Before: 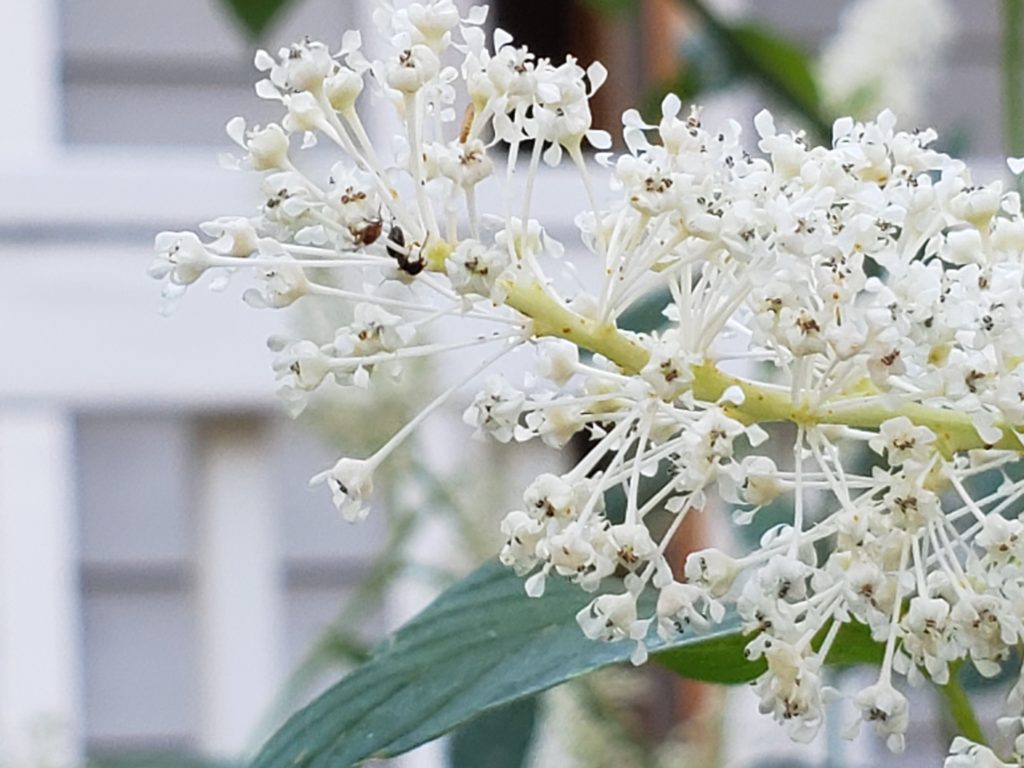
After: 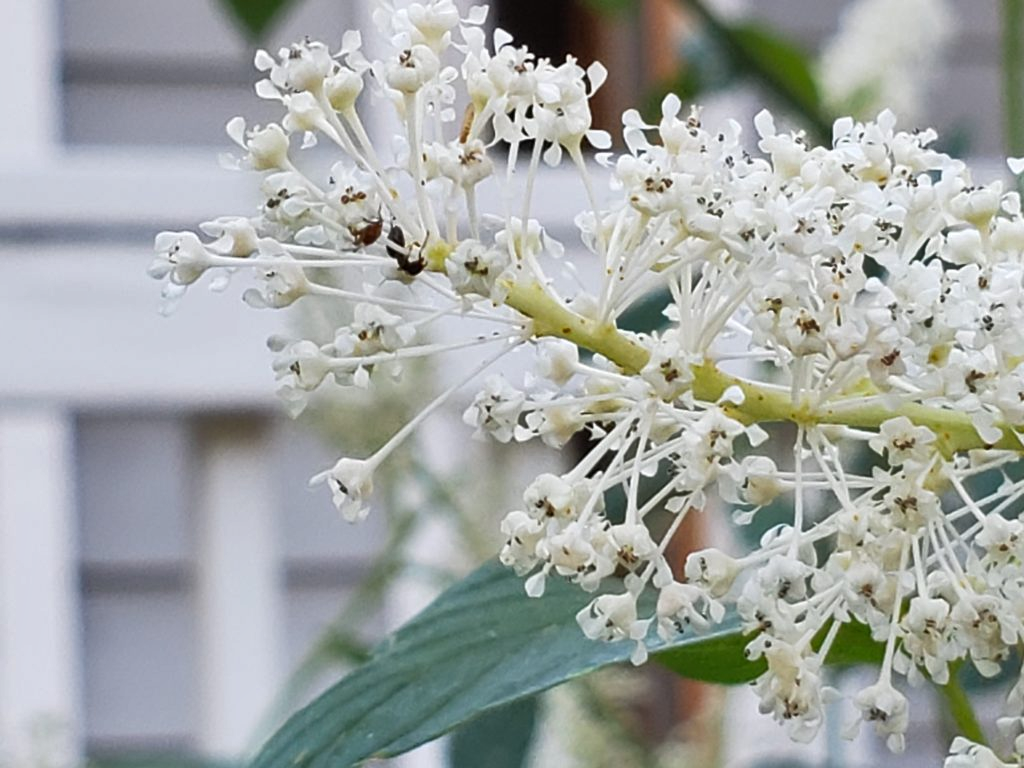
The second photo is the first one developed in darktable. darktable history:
tone equalizer: edges refinement/feathering 500, mask exposure compensation -1.57 EV, preserve details no
shadows and highlights: low approximation 0.01, soften with gaussian
